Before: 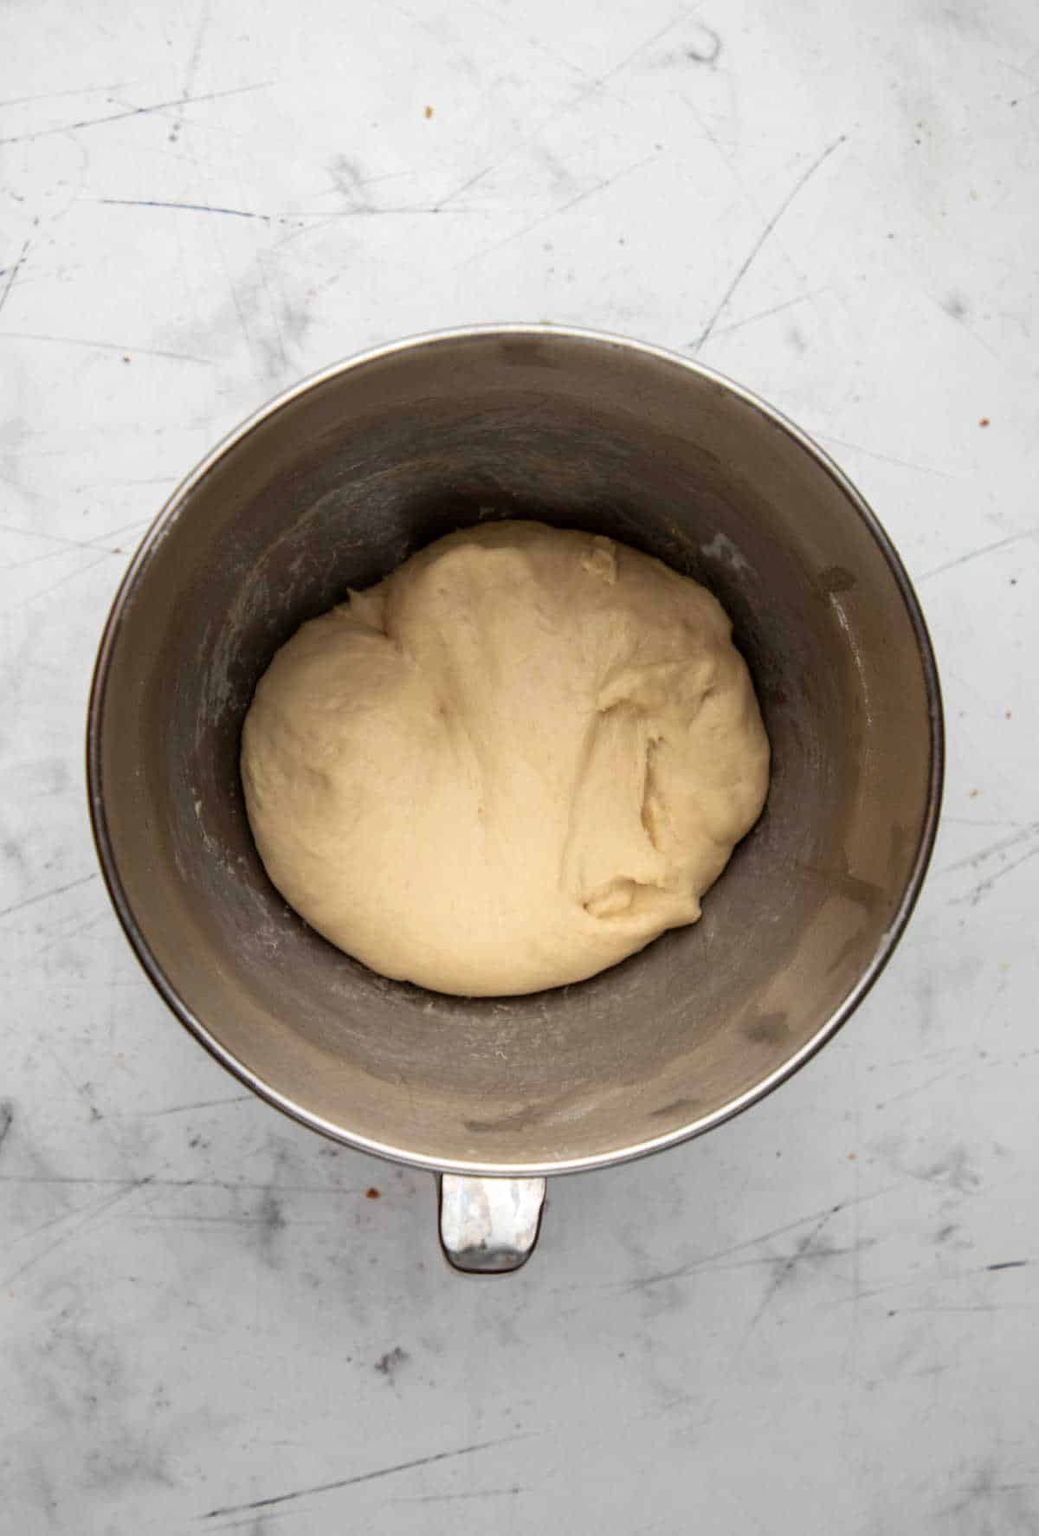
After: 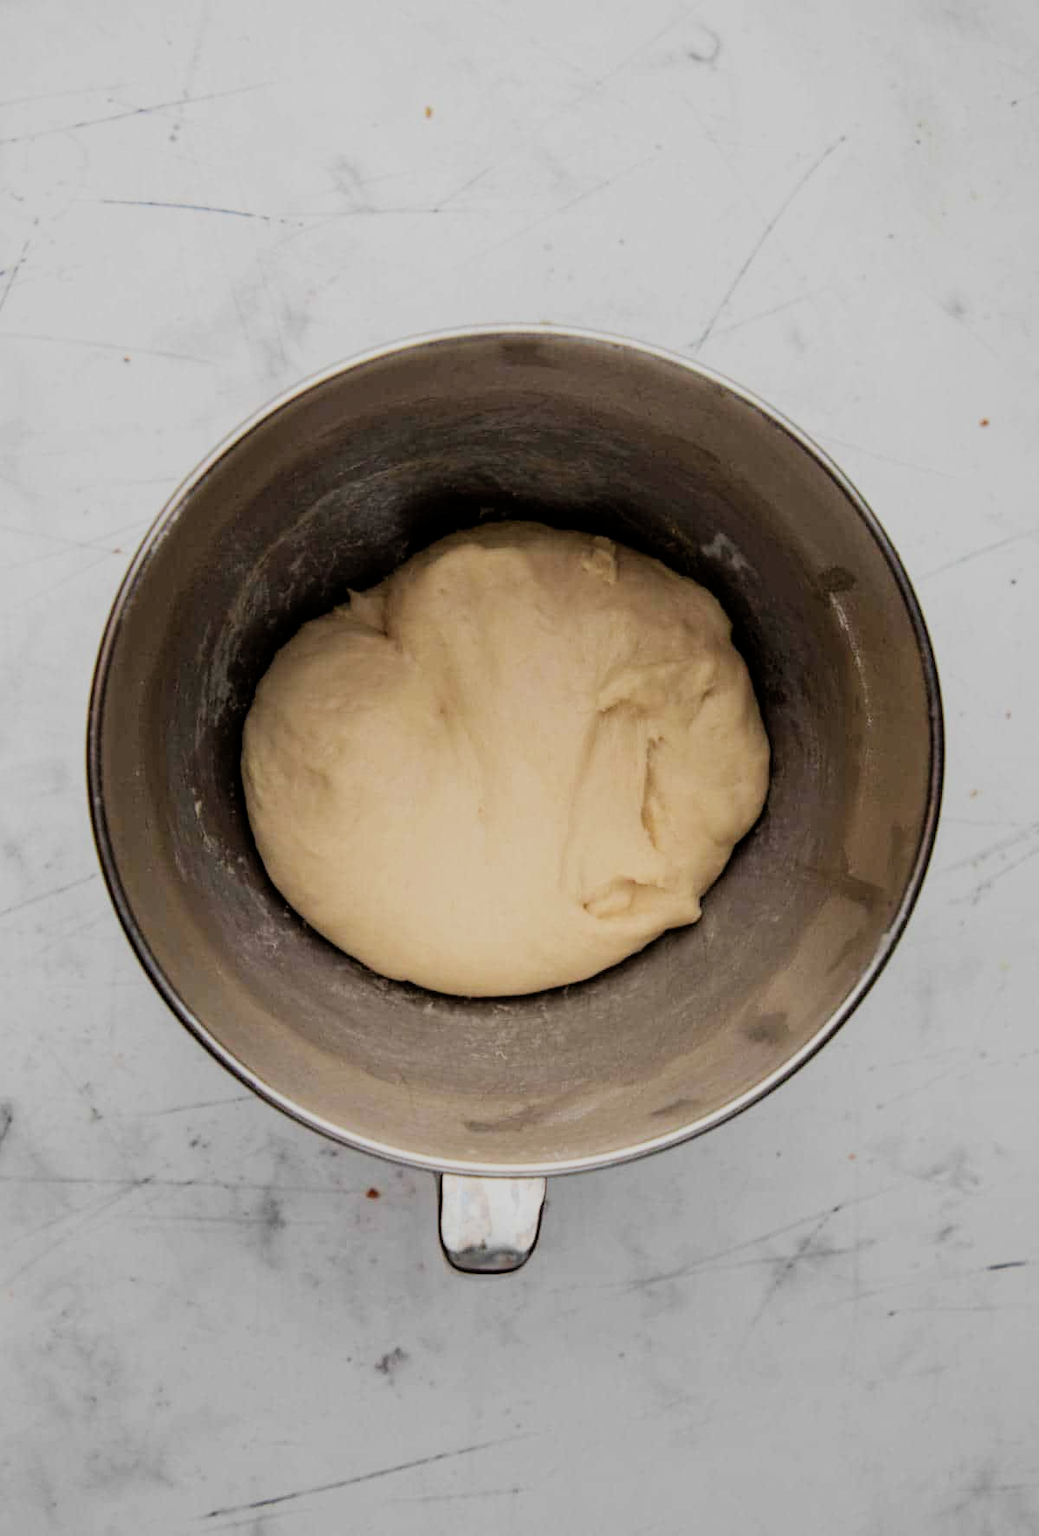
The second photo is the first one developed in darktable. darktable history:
filmic rgb: black relative exposure -9.19 EV, white relative exposure 6.77 EV, hardness 3.07, contrast 1.058
